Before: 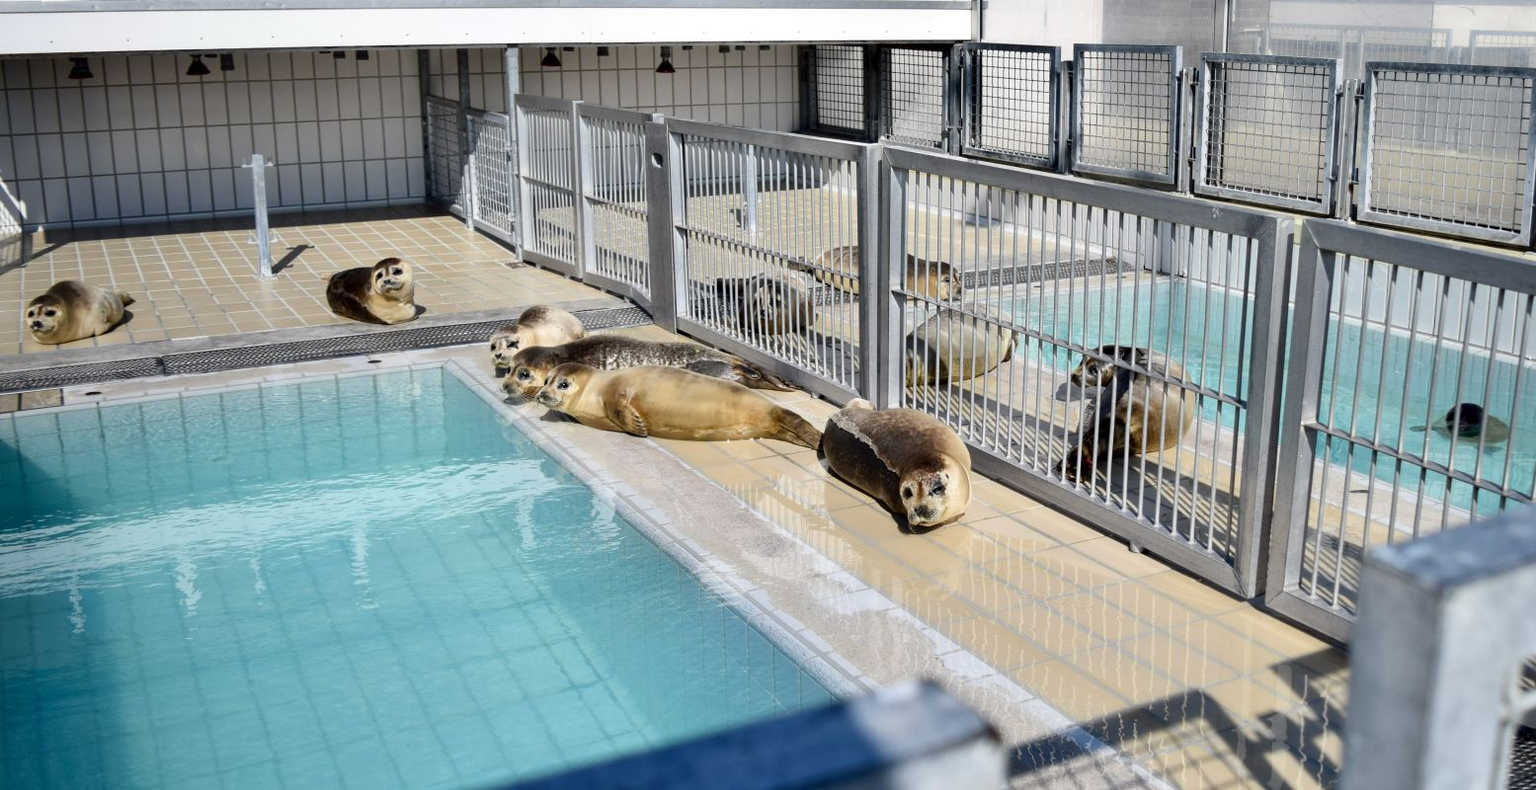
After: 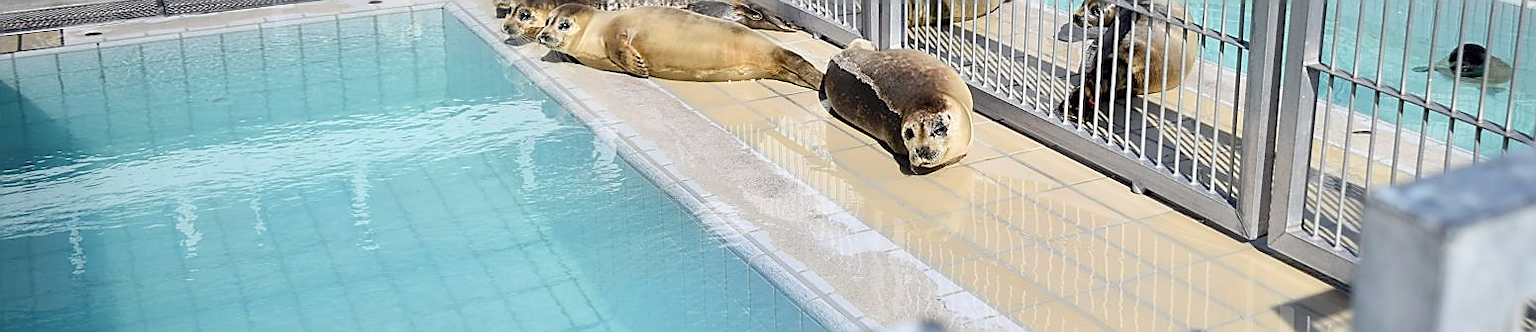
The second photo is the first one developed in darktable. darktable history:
crop: top 45.551%, bottom 12.262%
sharpen: radius 1.4, amount 1.25, threshold 0.7
contrast brightness saturation: brightness 0.15
